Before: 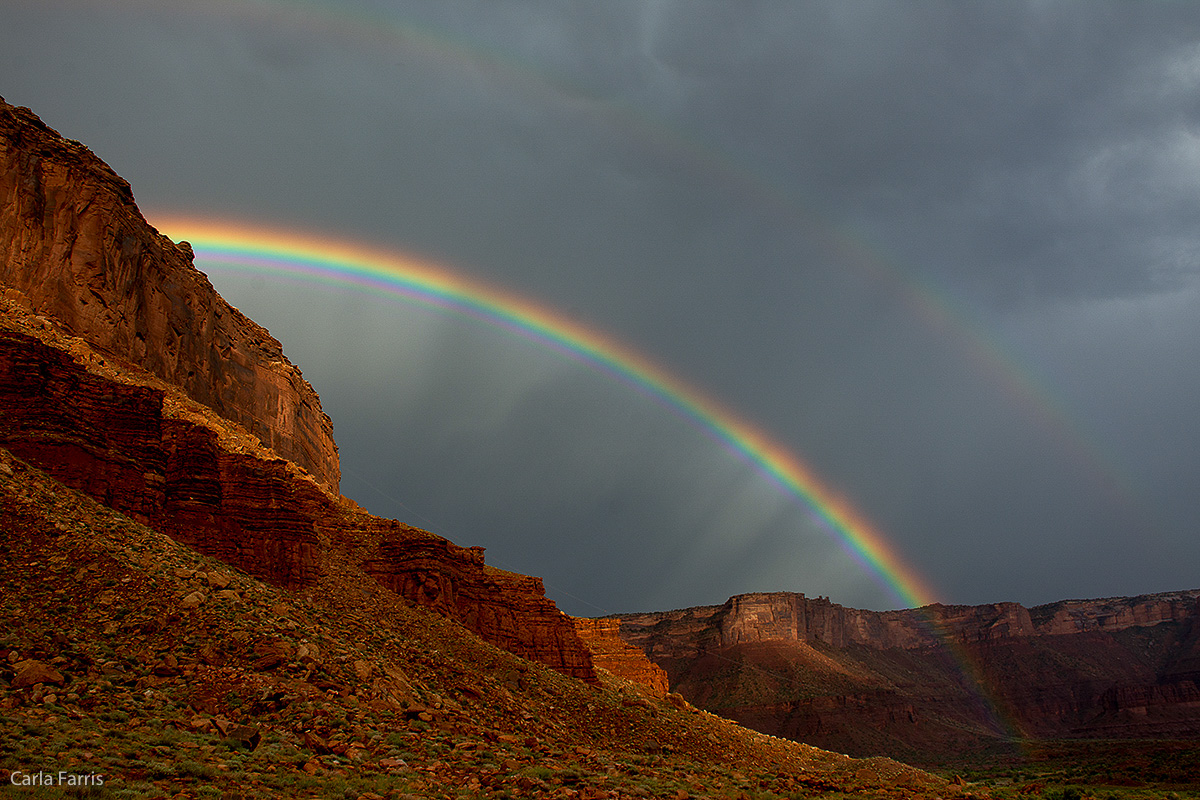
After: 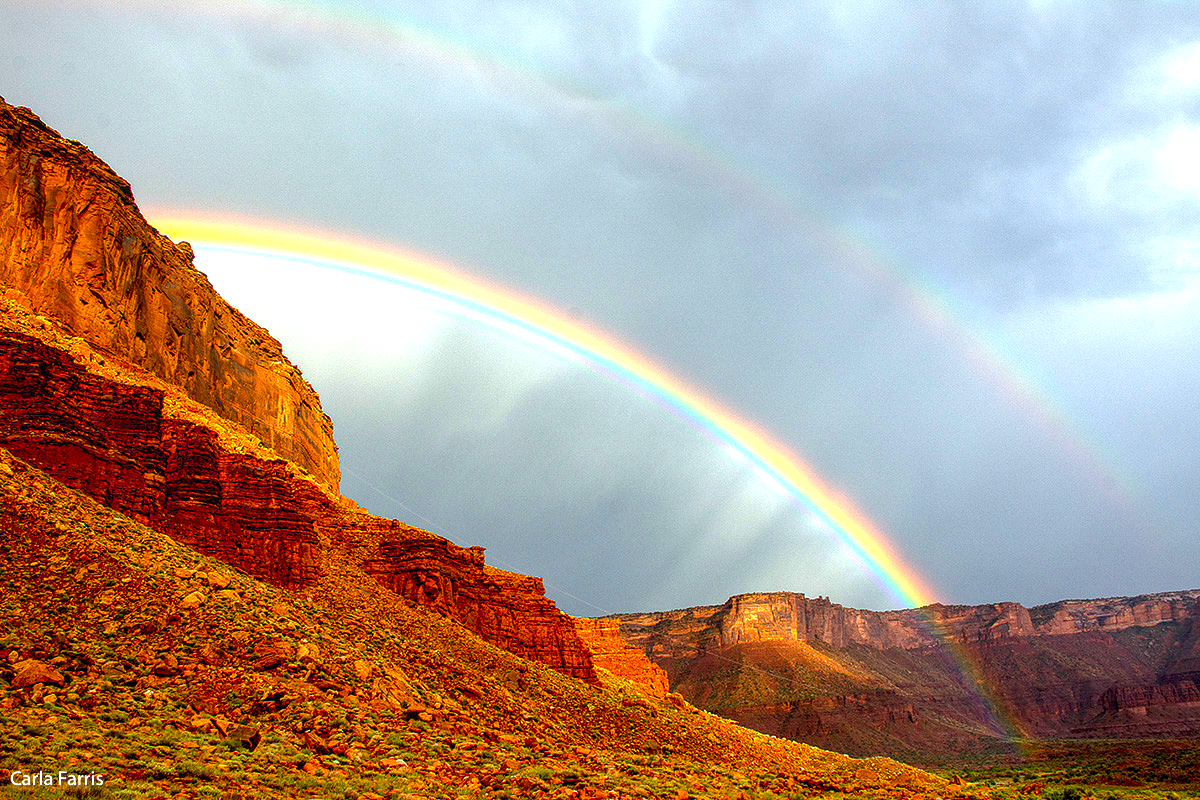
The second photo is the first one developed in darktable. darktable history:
exposure: exposure 2.207 EV, compensate highlight preservation false
color balance: output saturation 120%
local contrast: on, module defaults
